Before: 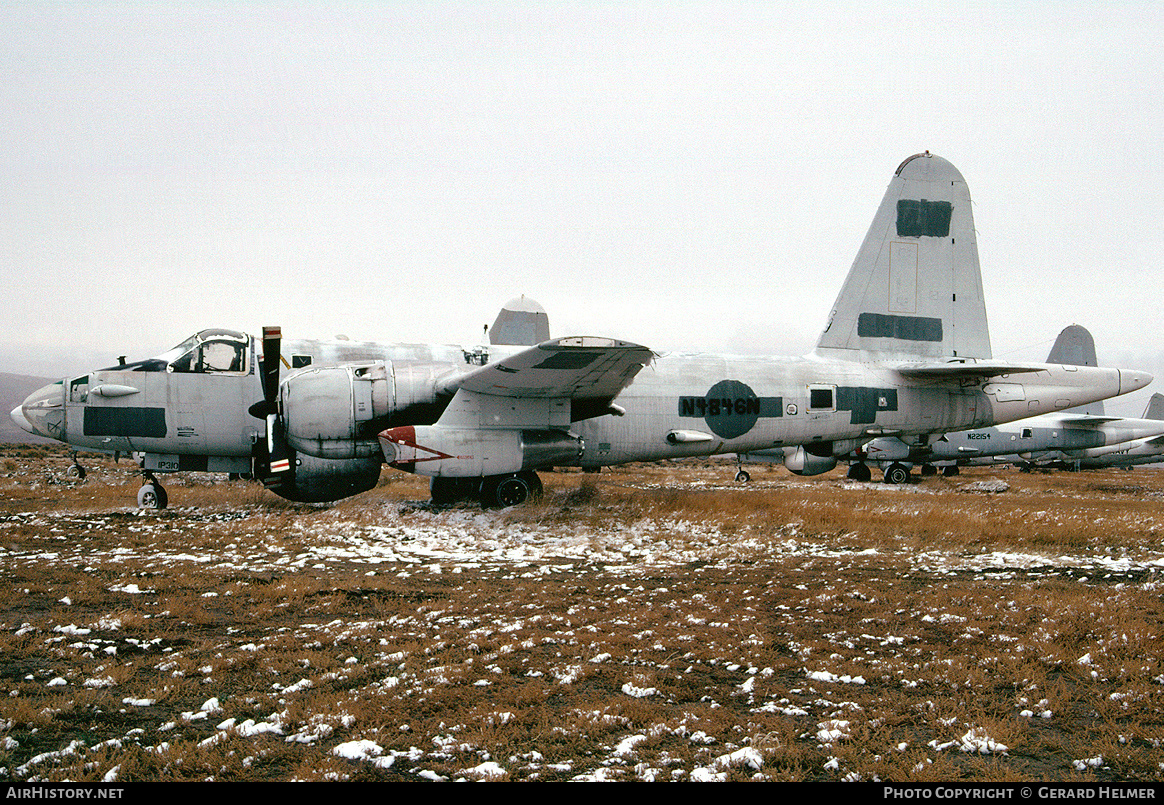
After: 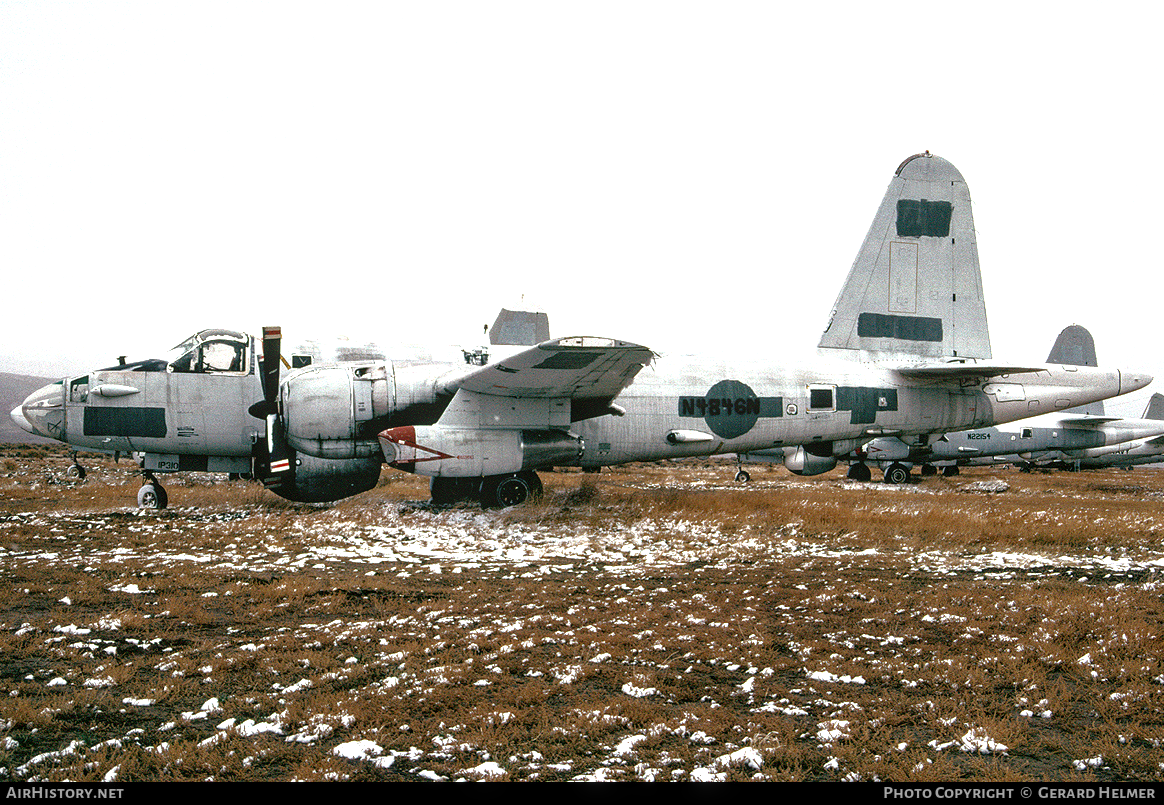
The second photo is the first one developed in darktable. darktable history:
tone equalizer: -8 EV 0.001 EV, -7 EV -0.002 EV, -6 EV 0.005 EV, -5 EV -0.022 EV, -4 EV -0.124 EV, -3 EV -0.151 EV, -2 EV 0.222 EV, -1 EV 0.722 EV, +0 EV 0.52 EV, edges refinement/feathering 500, mask exposure compensation -1.57 EV, preserve details no
local contrast: on, module defaults
